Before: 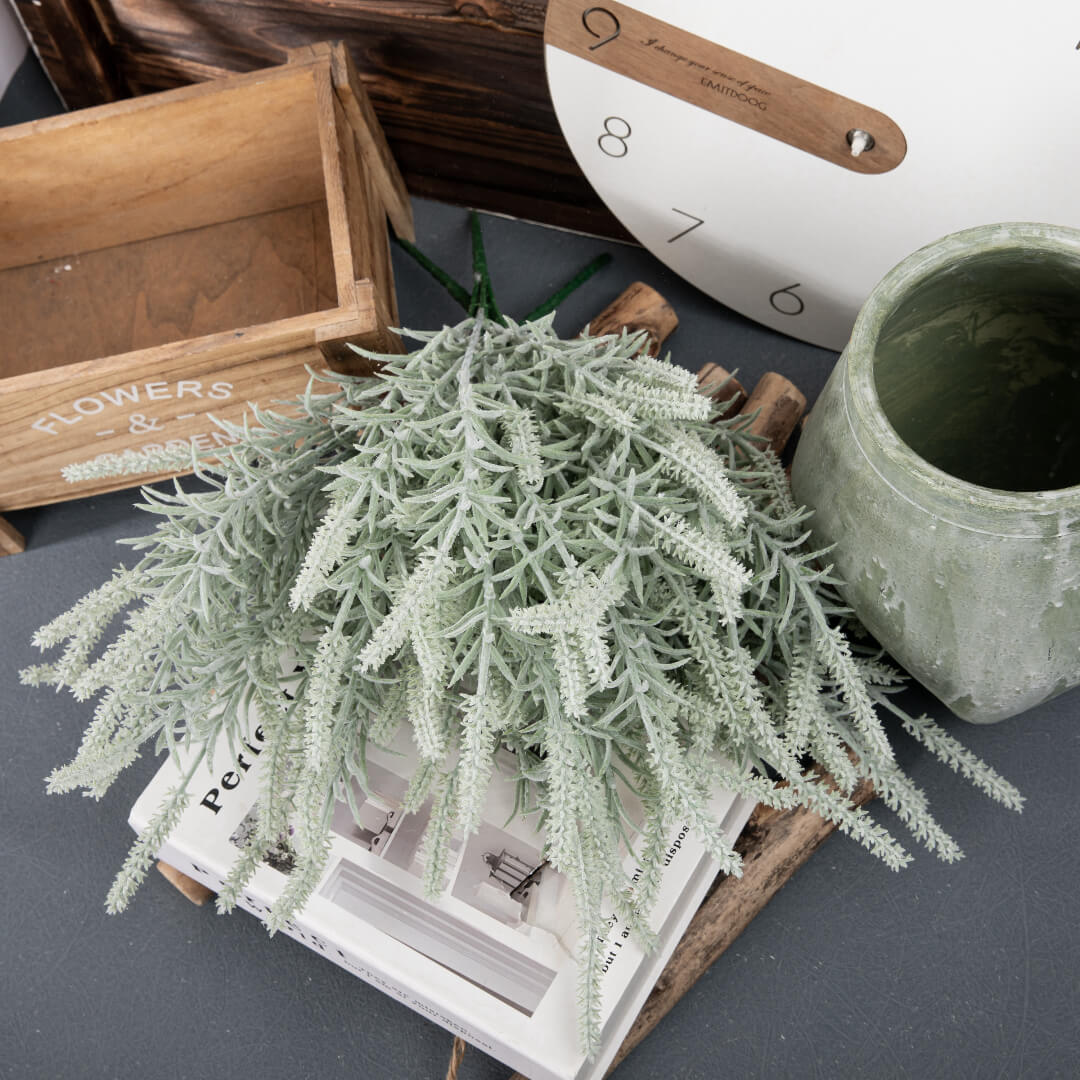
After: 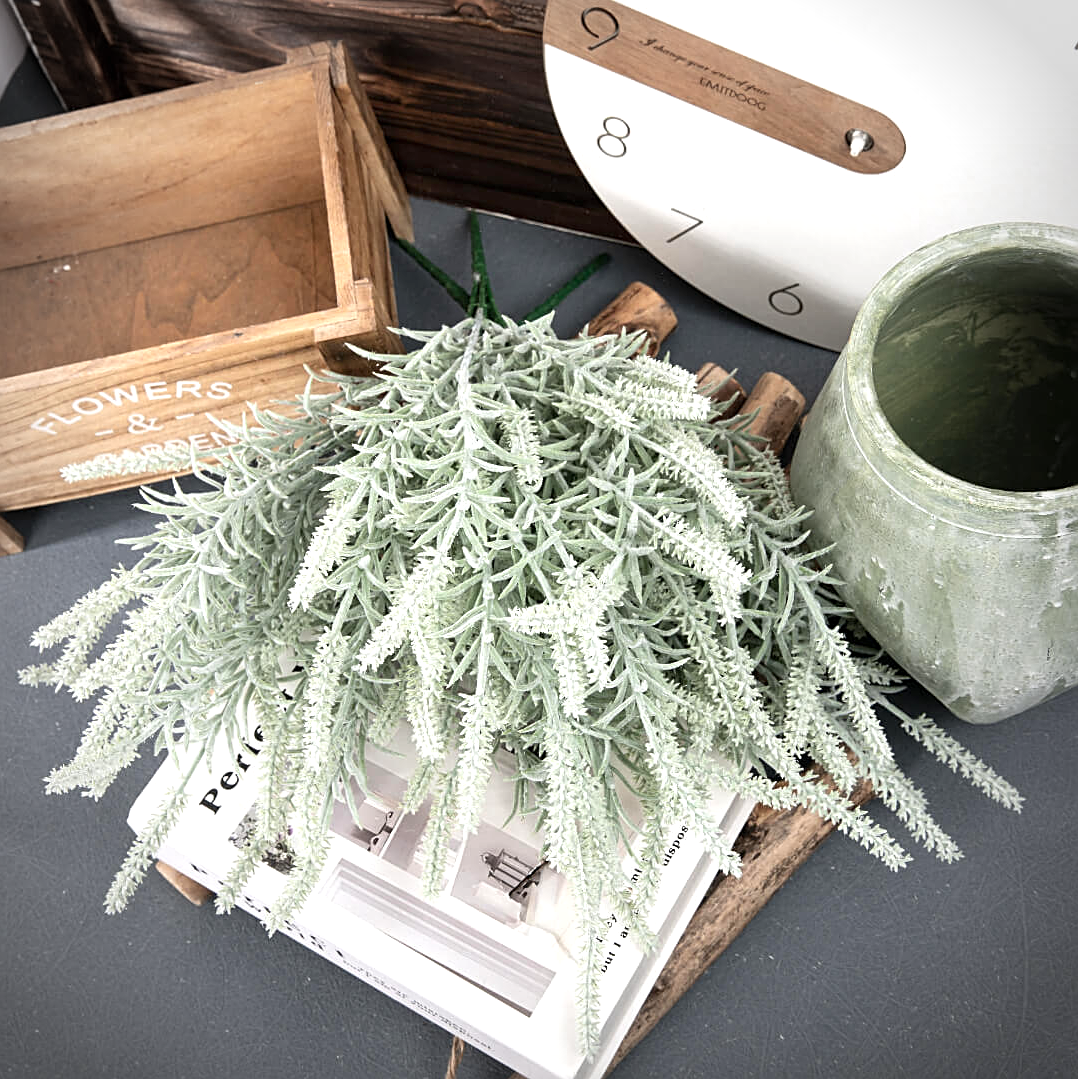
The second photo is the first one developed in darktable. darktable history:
crop and rotate: left 0.126%
exposure: black level correction 0, exposure 0.7 EV, compensate exposure bias true, compensate highlight preservation false
vignetting: on, module defaults
sharpen: on, module defaults
